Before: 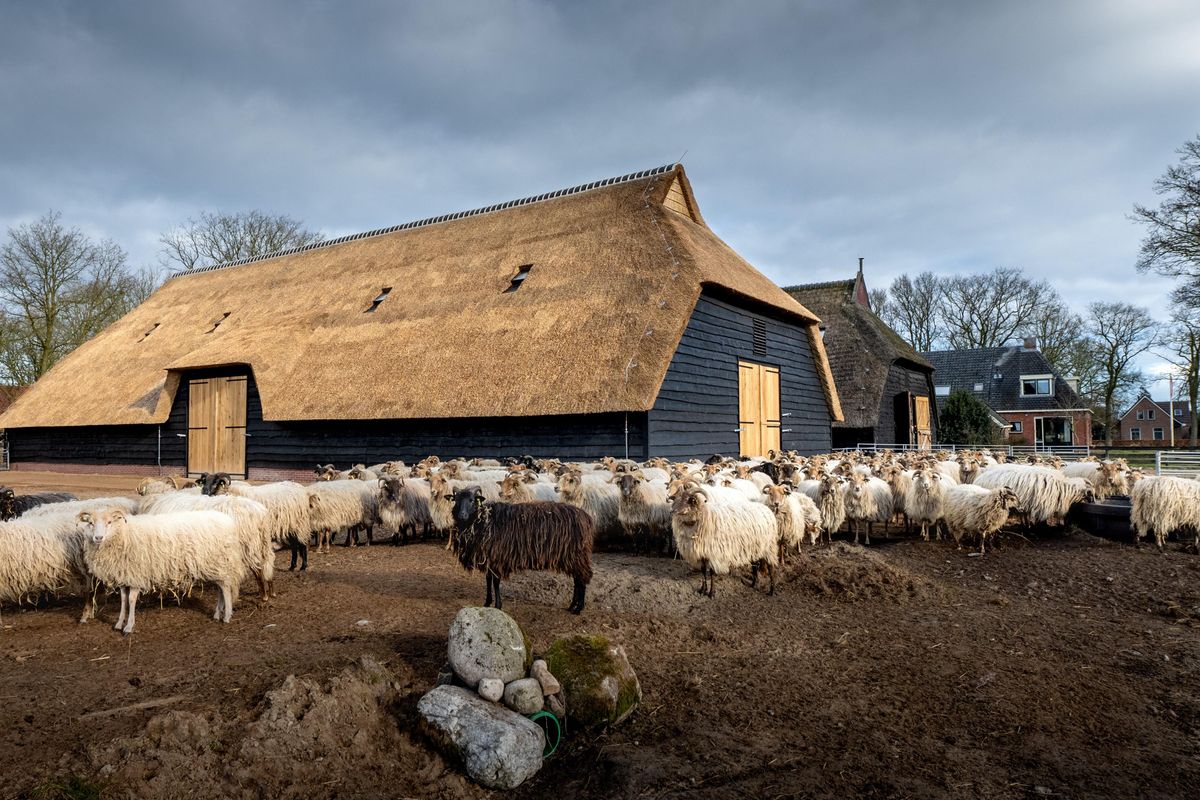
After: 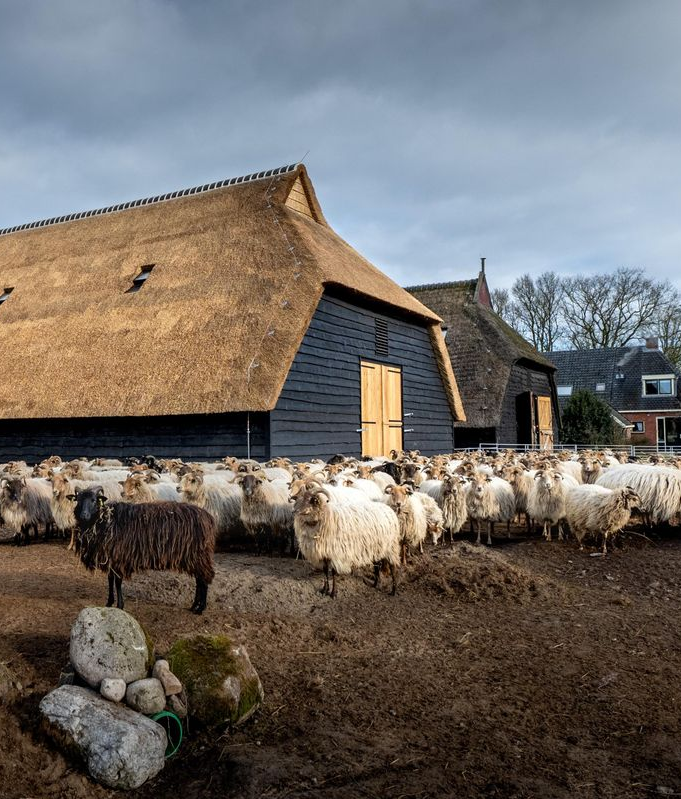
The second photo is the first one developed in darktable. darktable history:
crop: left 31.53%, top 0.01%, right 11.659%
